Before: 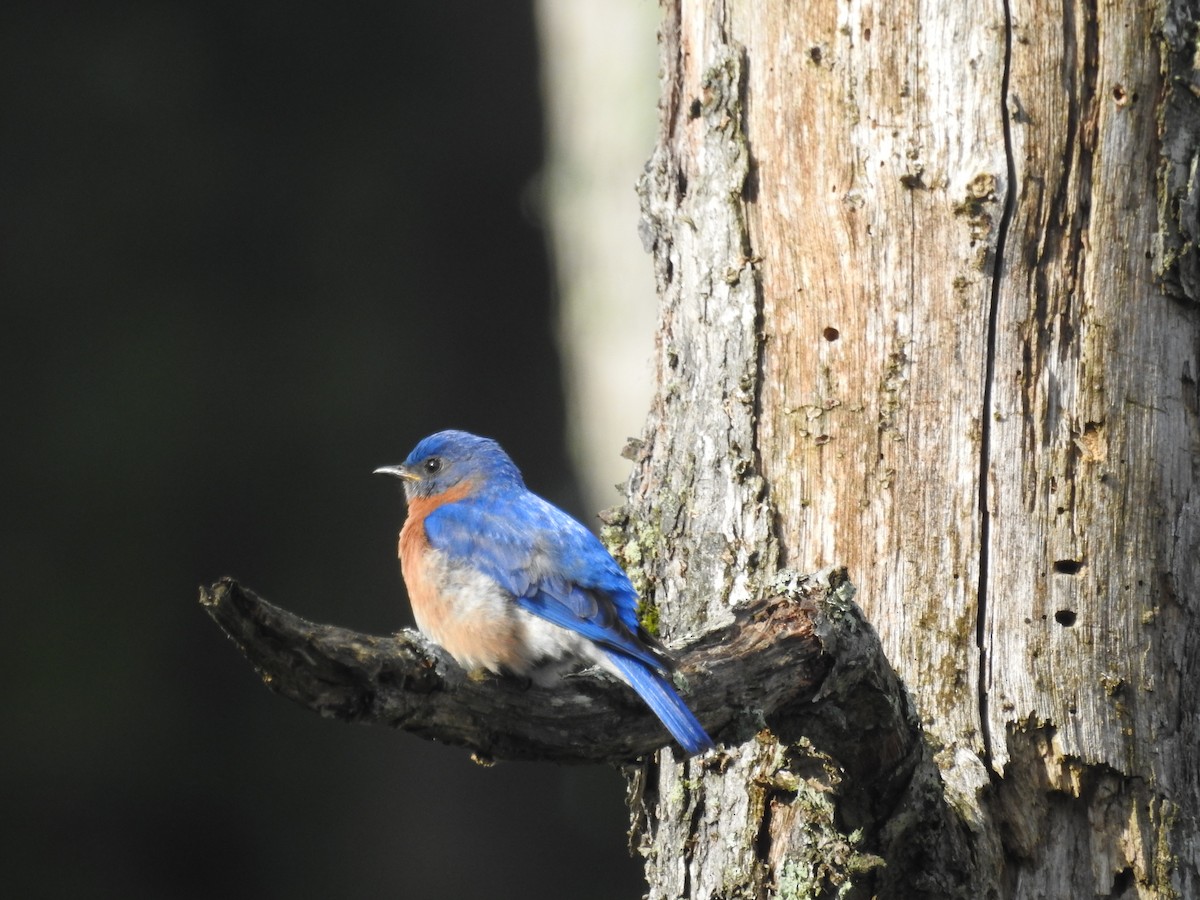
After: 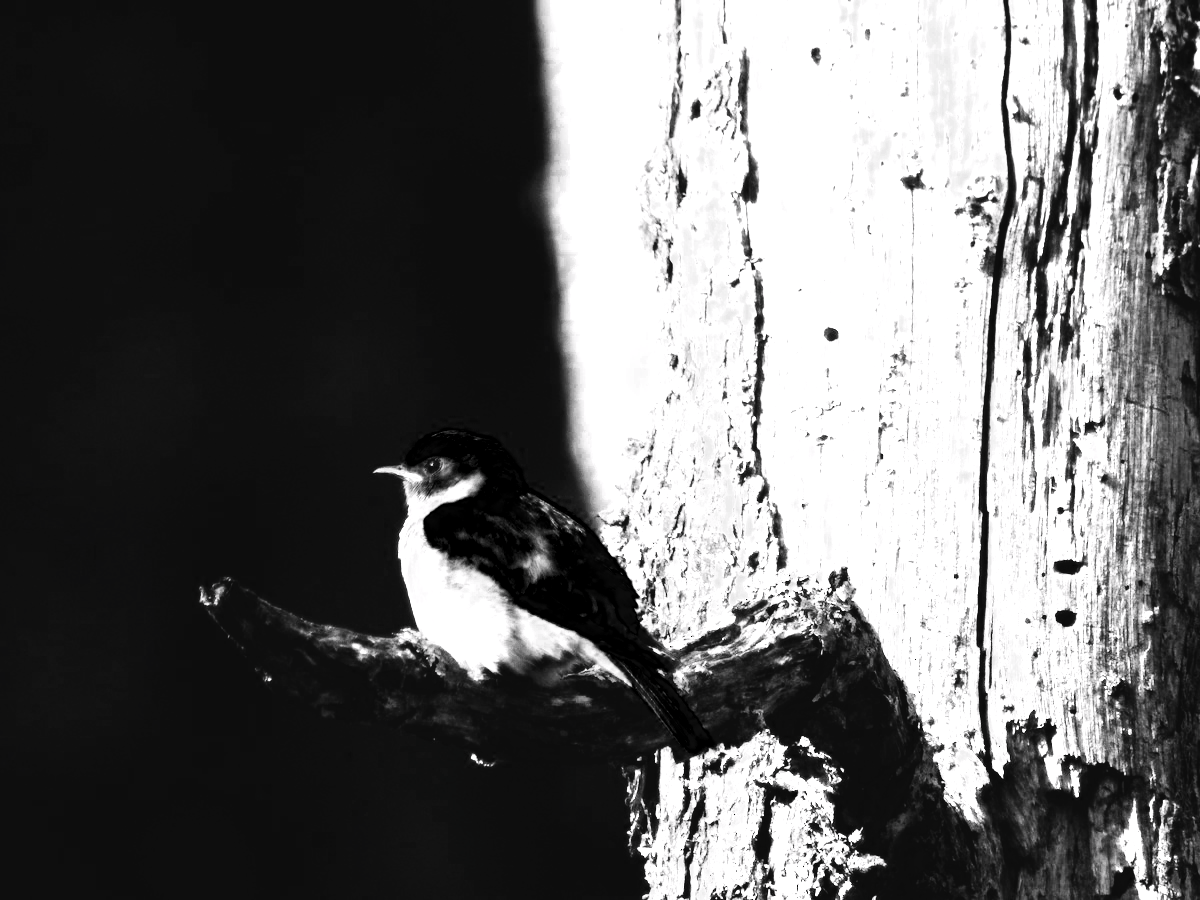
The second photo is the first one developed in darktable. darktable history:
tone curve: curves: ch0 [(0, 0) (0.003, 0.003) (0.011, 0.011) (0.025, 0.025) (0.044, 0.044) (0.069, 0.068) (0.1, 0.098) (0.136, 0.134) (0.177, 0.175) (0.224, 0.221) (0.277, 0.273) (0.335, 0.331) (0.399, 0.393) (0.468, 0.462) (0.543, 0.558) (0.623, 0.636) (0.709, 0.719) (0.801, 0.807) (0.898, 0.901) (1, 1)], preserve colors none
color look up table: target L [95.69, 94.2, 93.05, 96.88, 97.08, 88.92, 96.64, 97.43, 95.84, 94.92, 94.55, 30.59, 200, 95.59, 27.53, 97.58, 94.2, 98.12, 93.15, 97.78, 90.34, 1.097, 43.19, 96.29, 24.42, 29.29, 27.53, 14.68, 4.315, 1.645, 1.919, 0.823, 1.919, 1.645, 2.742, 3.023, 1.371, 2.742, 3.967, 2.468, 3.636, 1.645, 86.7, 76.61, 70.36, 28.41, 0.823, 3.967, 3.321], target a [0.954, 0.479, 0, 0, 0.951, 0.485, 0.476, 0.95, 0, 0.61, 0.478, 0, 0, 0.477, 0, 0, 0.479, 0.949, 0.48, 0.949, 0.483, 0, 0, 0.477, 0 ×25], target b [-0.719, -0.361, 0, 0, -0.717, -0.366, -0.359, -0.716, 0, -0.844, -0.361, 0, 0, -0.36, 0, 0, -0.361, -0.715, -0.362, -0.716, -0.364, 0, 0, -0.359, 0 ×25], num patches 49
